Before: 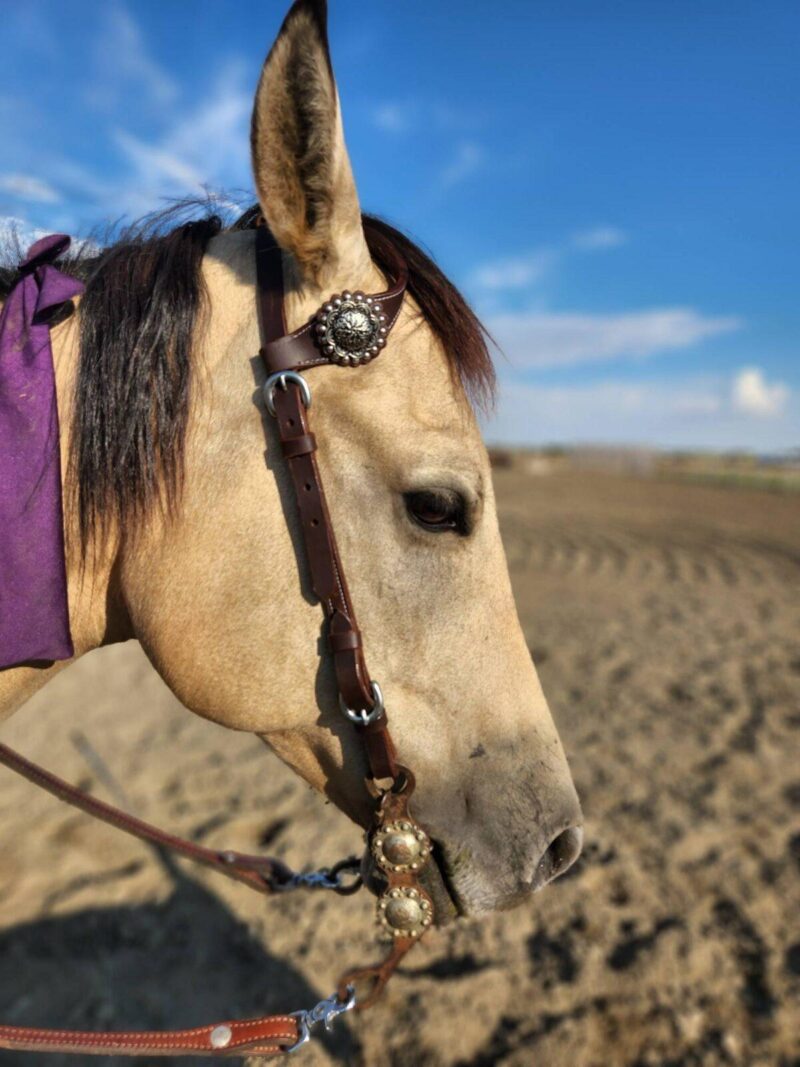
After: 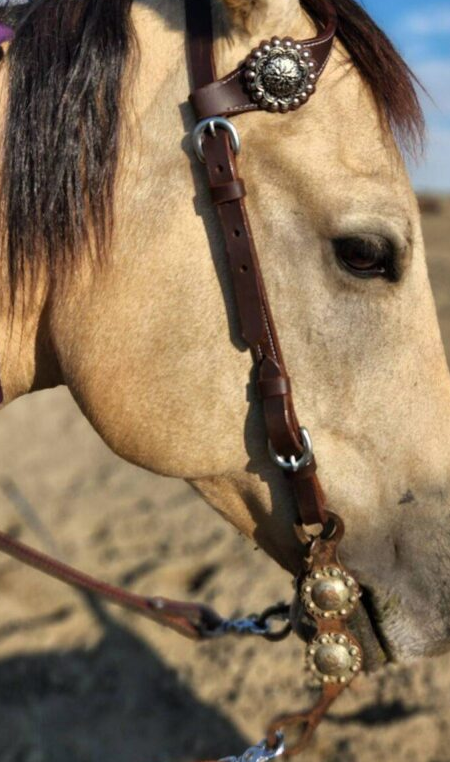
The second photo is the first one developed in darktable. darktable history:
color balance rgb: global vibrance 1%, saturation formula JzAzBz (2021)
crop: left 8.966%, top 23.852%, right 34.699%, bottom 4.703%
